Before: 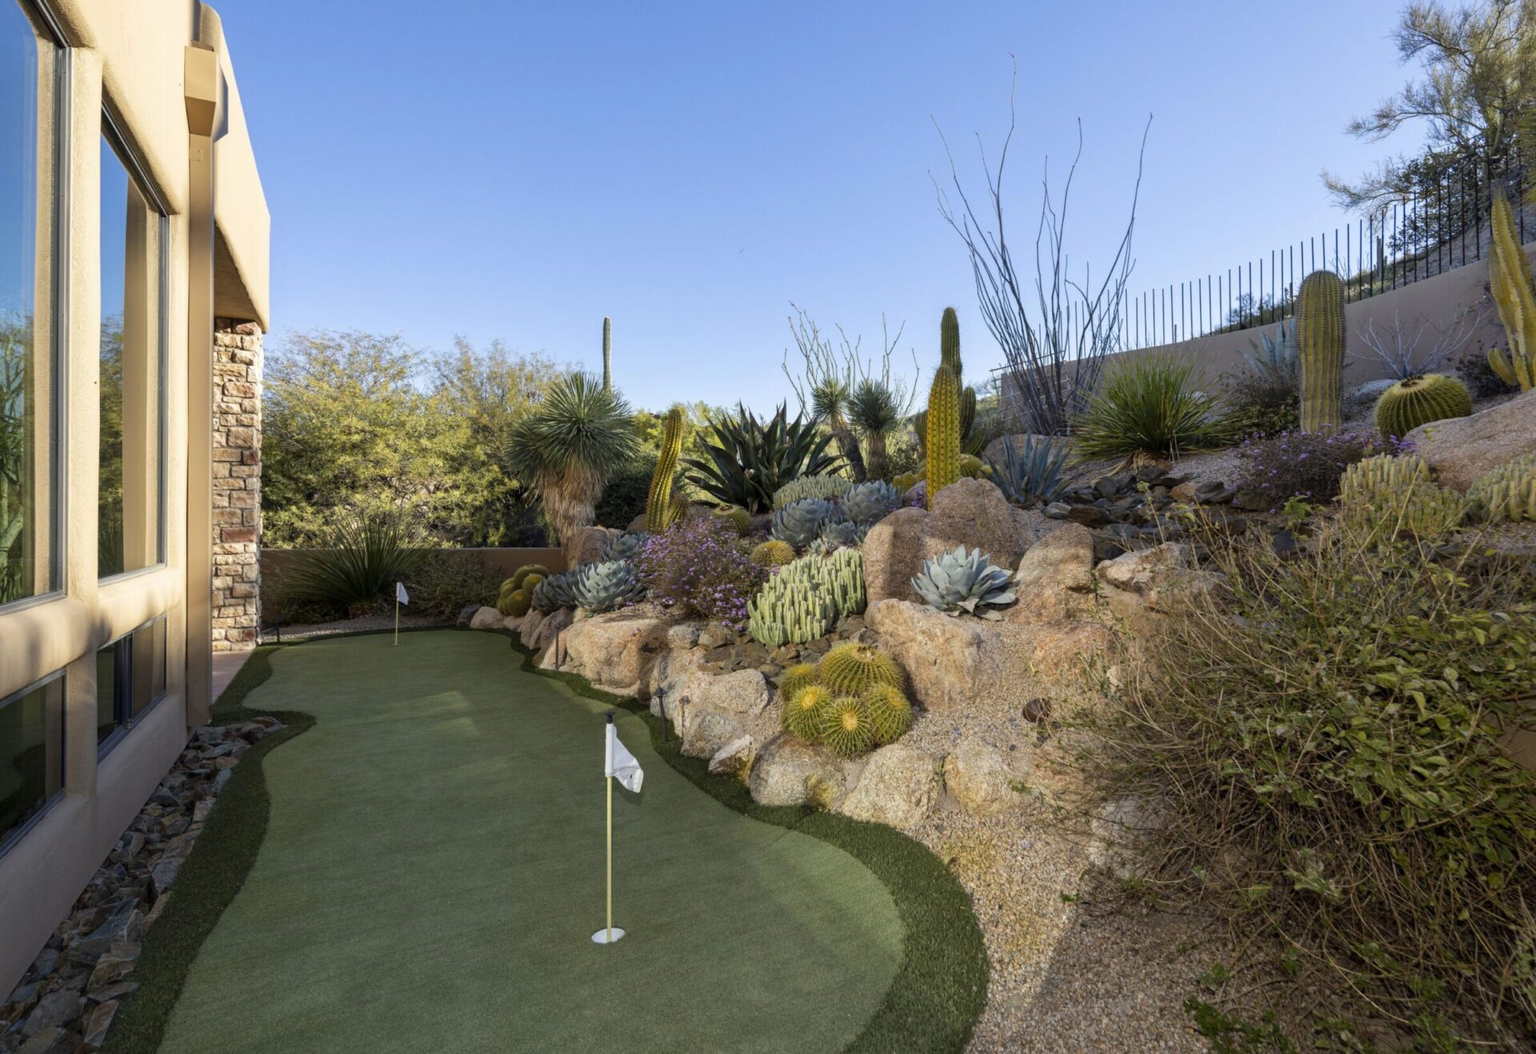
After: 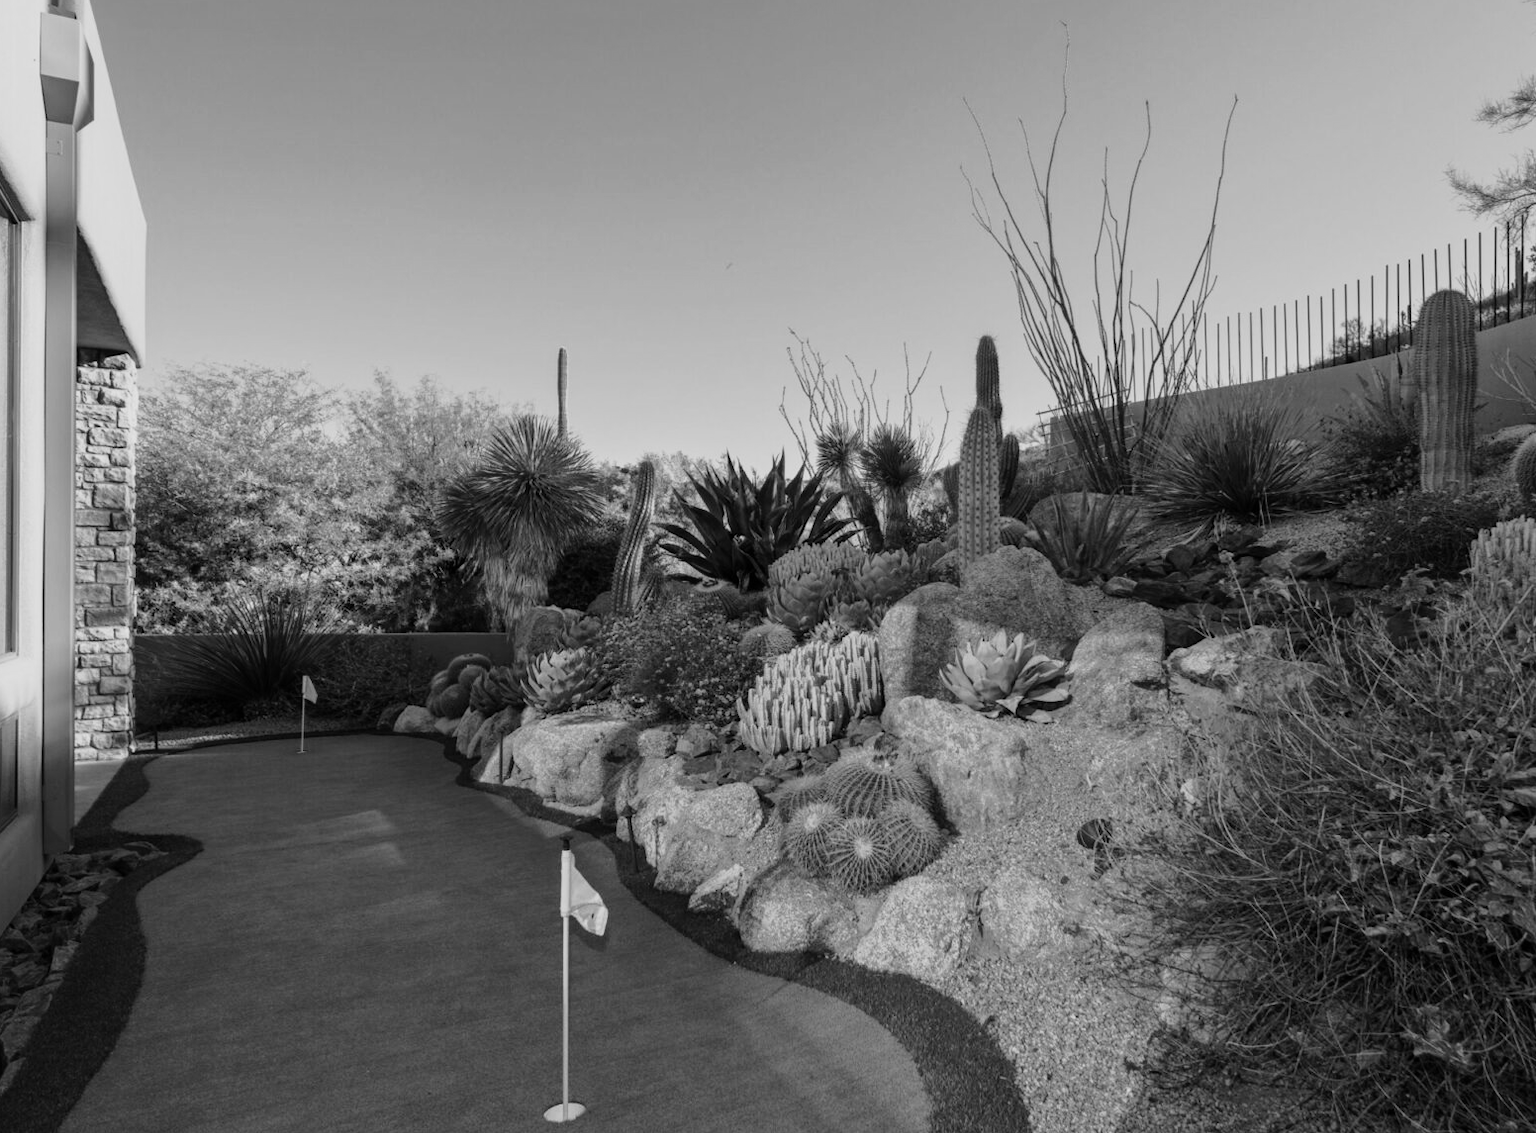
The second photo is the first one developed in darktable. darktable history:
tone curve: curves: ch0 [(0, 0) (0.139, 0.081) (0.304, 0.259) (0.502, 0.505) (0.683, 0.676) (0.761, 0.773) (0.858, 0.858) (0.987, 0.945)]; ch1 [(0, 0) (0.172, 0.123) (0.304, 0.288) (0.414, 0.44) (0.472, 0.473) (0.502, 0.508) (0.54, 0.543) (0.583, 0.601) (0.638, 0.654) (0.741, 0.783) (1, 1)]; ch2 [(0, 0) (0.411, 0.424) (0.485, 0.476) (0.502, 0.502) (0.557, 0.54) (0.631, 0.576) (1, 1)], color space Lab, independent channels, preserve colors none
monochrome: a -71.75, b 75.82
crop: left 9.929%, top 3.475%, right 9.188%, bottom 9.529%
